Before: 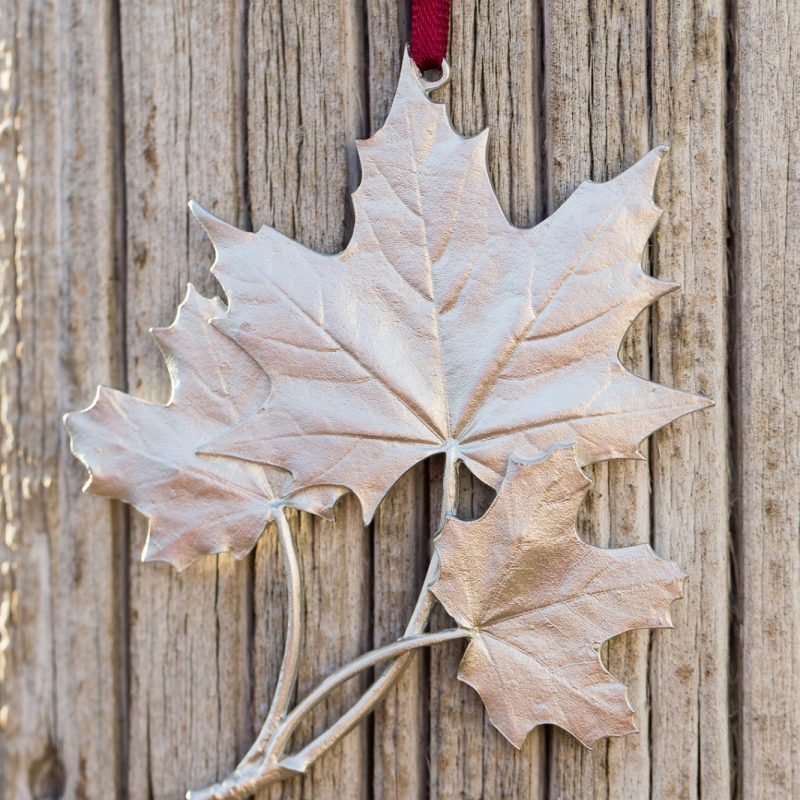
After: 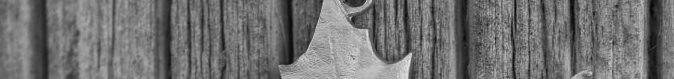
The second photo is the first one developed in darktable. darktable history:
monochrome: a -35.87, b 49.73, size 1.7
crop and rotate: left 9.644%, top 9.491%, right 6.021%, bottom 80.509%
rgb curve: curves: ch0 [(0, 0) (0.415, 0.237) (1, 1)]
